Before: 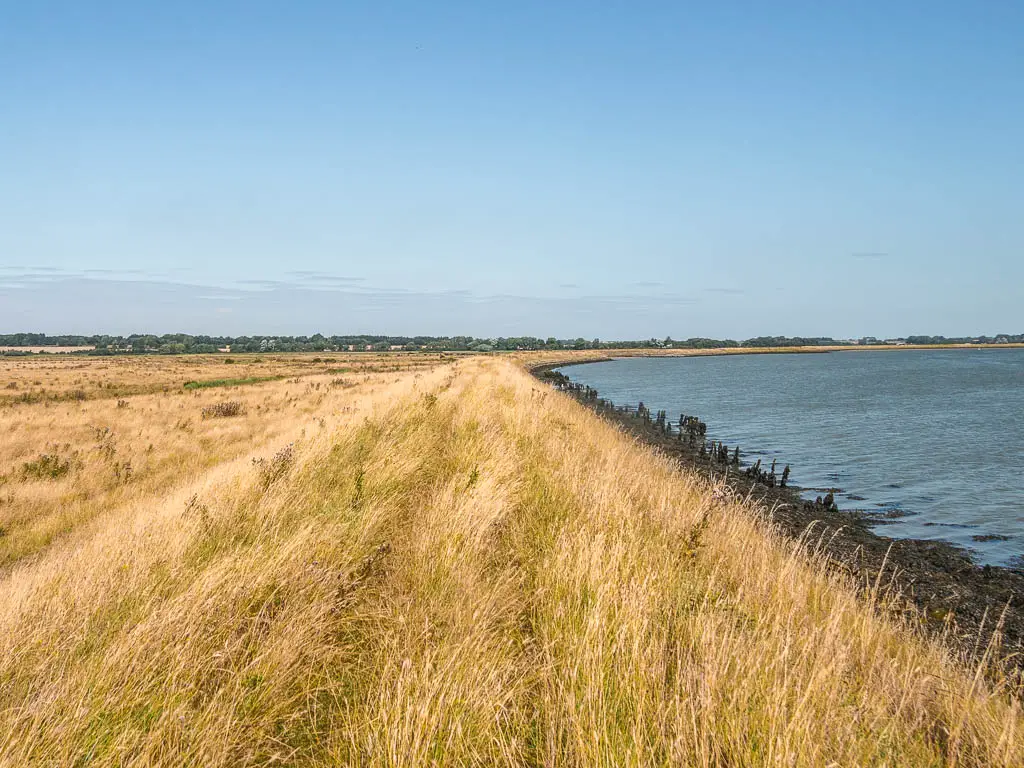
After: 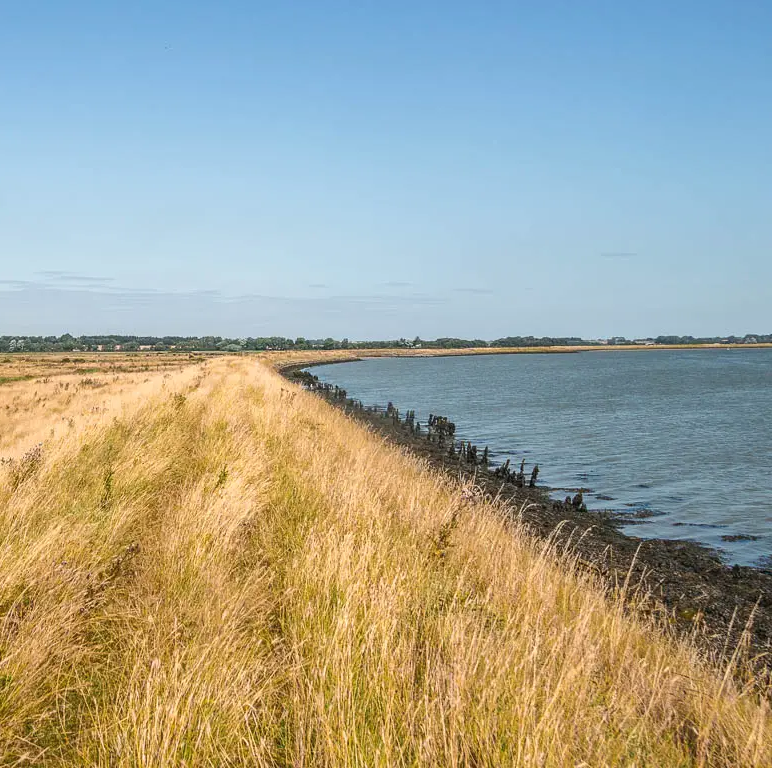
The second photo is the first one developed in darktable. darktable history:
tone equalizer: on, module defaults
crop and rotate: left 24.6%
